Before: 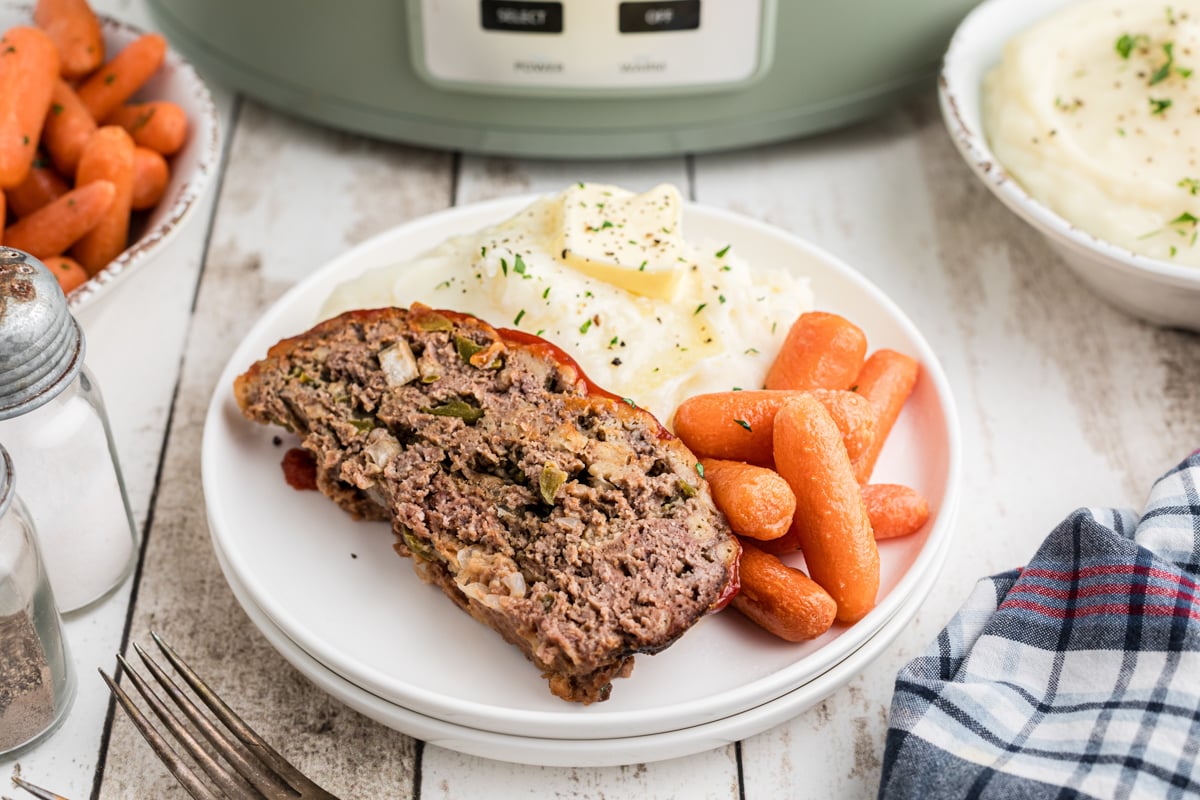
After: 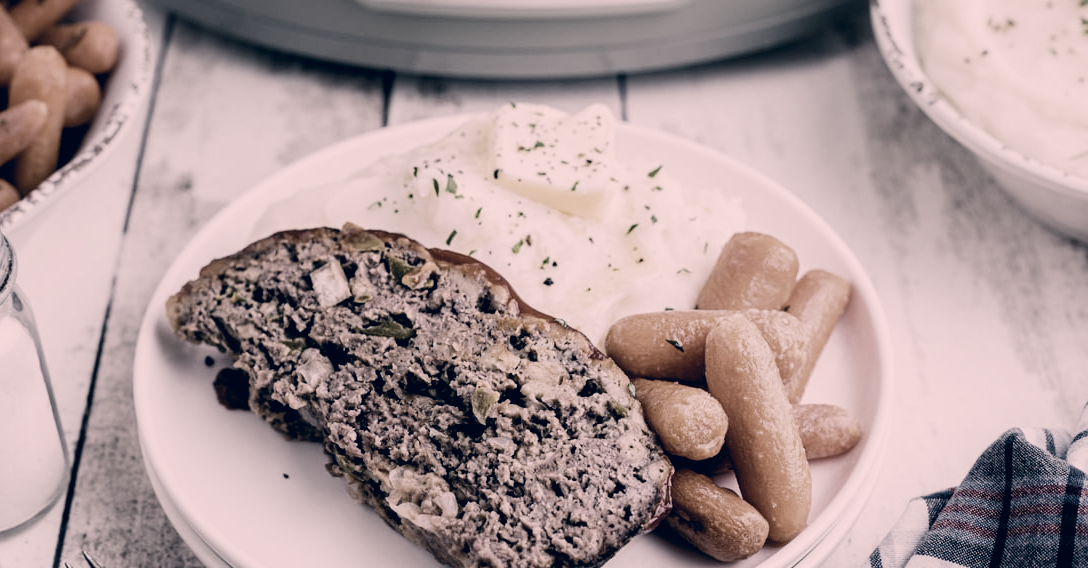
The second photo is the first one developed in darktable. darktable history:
exposure: exposure -0.18 EV, compensate exposure bias true, compensate highlight preservation false
filmic rgb: black relative exposure -5.11 EV, white relative exposure 3.49 EV, threshold 2.99 EV, hardness 3.17, contrast 1.198, highlights saturation mix -30.04%, preserve chrominance no, color science v4 (2020), contrast in shadows soft, enable highlight reconstruction true
color correction: highlights a* 13.85, highlights b* 6.15, shadows a* -5.19, shadows b* -15.25, saturation 0.829
contrast brightness saturation: contrast 0.106, saturation -0.168
crop: left 5.672%, top 10.034%, right 3.631%, bottom 18.907%
